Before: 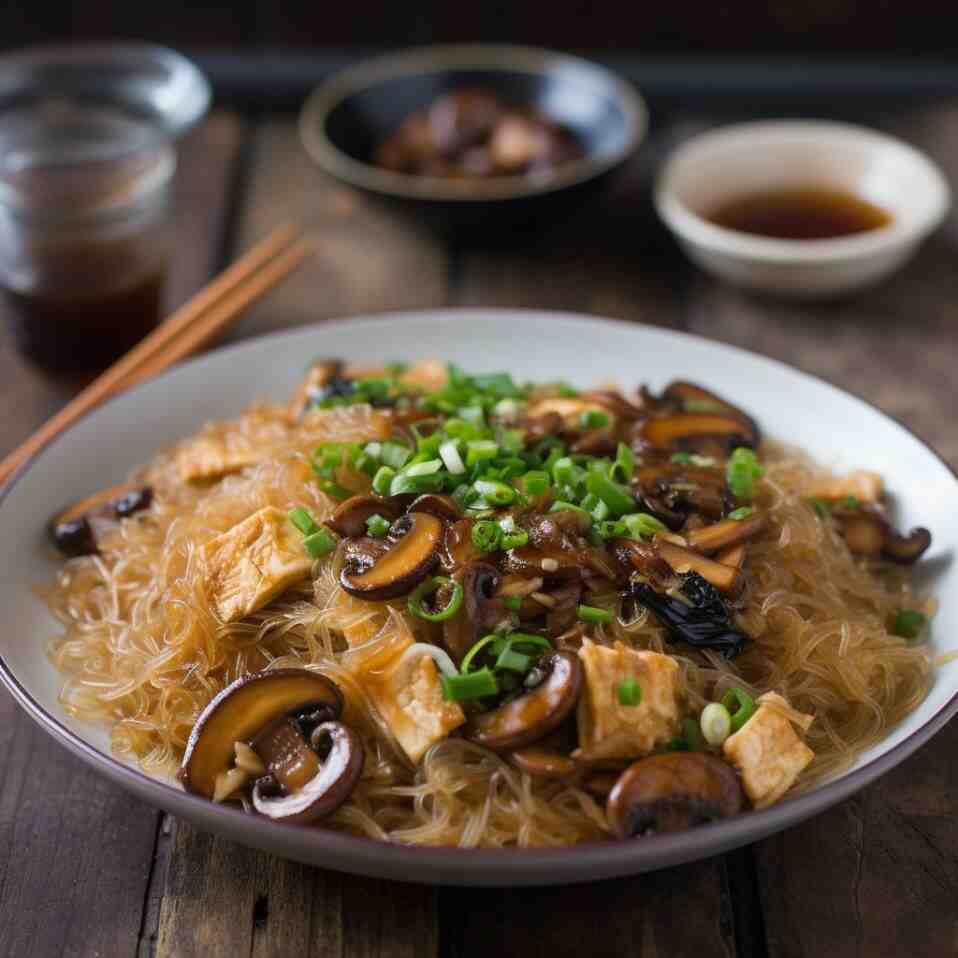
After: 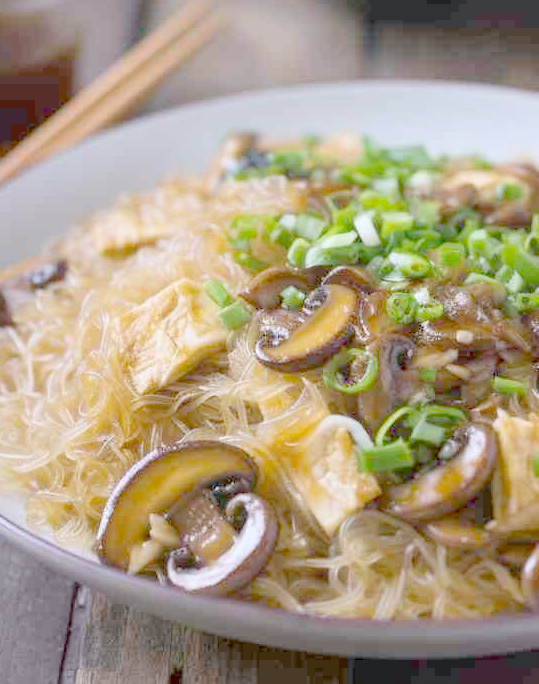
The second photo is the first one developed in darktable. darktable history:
white balance: red 0.967, blue 1.119, emerald 0.756
crop: left 8.966%, top 23.852%, right 34.699%, bottom 4.703%
shadows and highlights: shadows 62.66, white point adjustment 0.37, highlights -34.44, compress 83.82%
